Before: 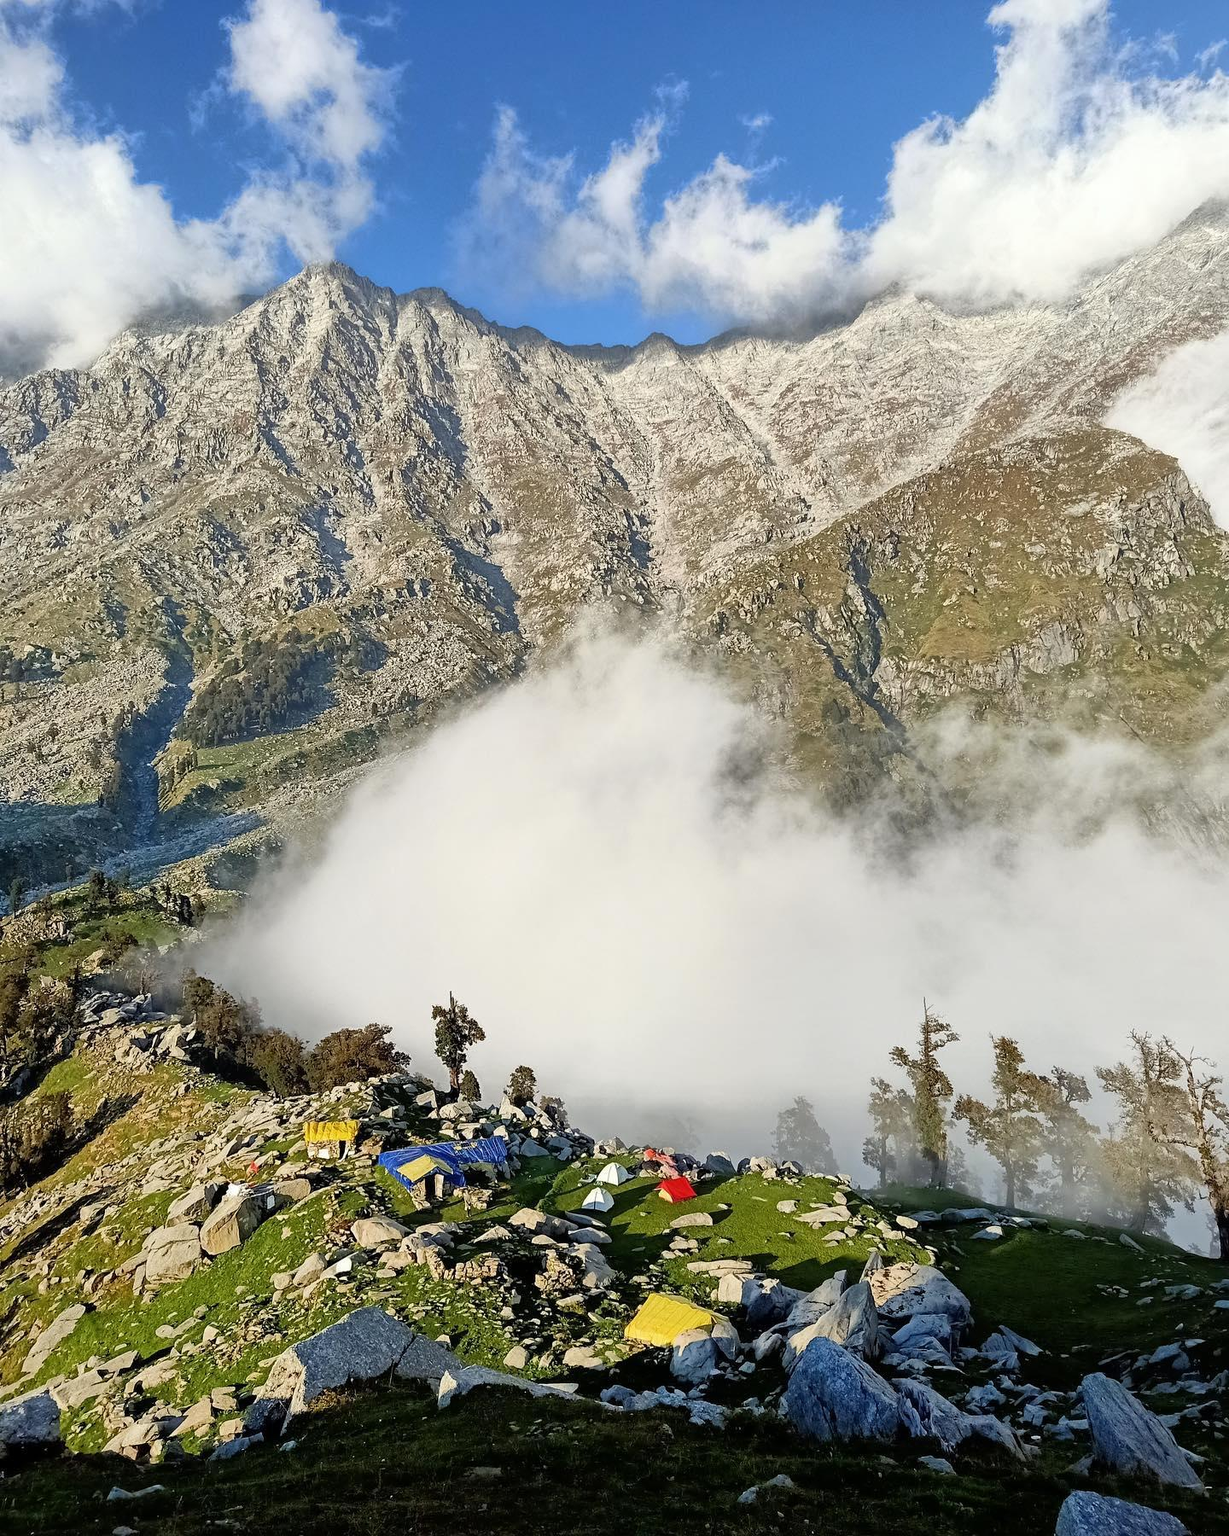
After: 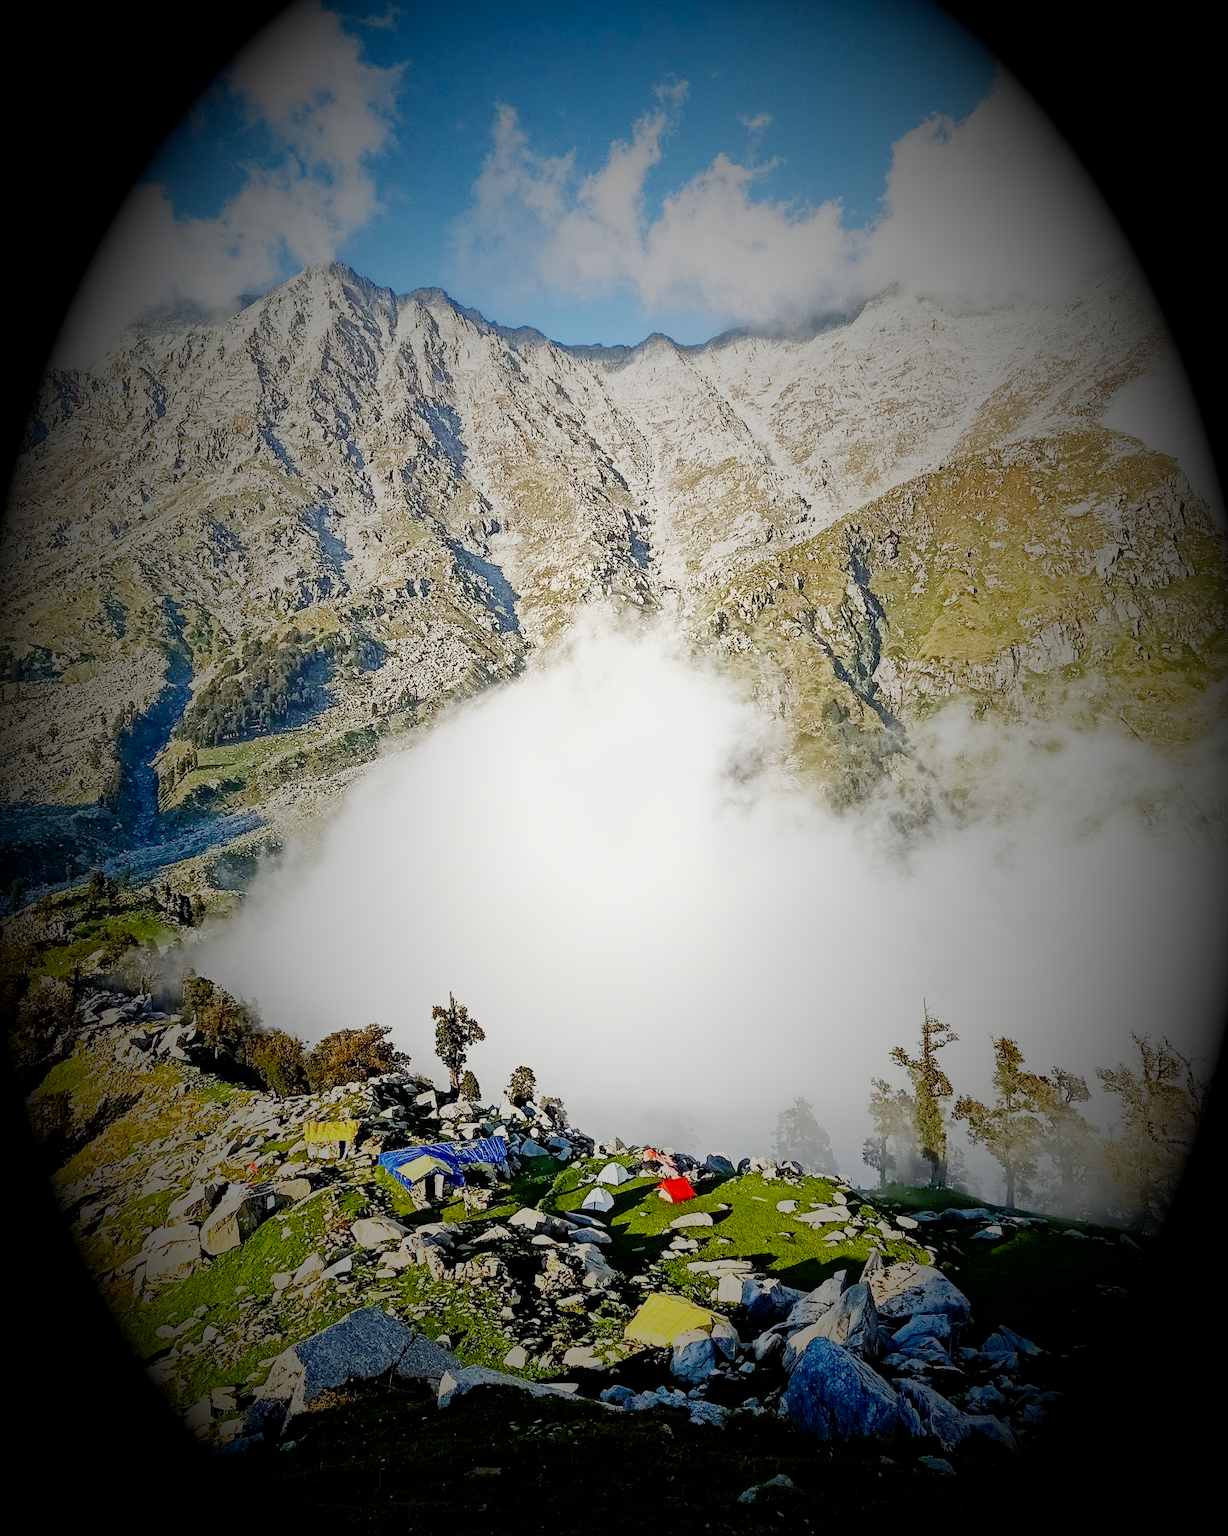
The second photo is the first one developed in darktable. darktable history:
sigmoid: contrast 1.8, skew -0.2, preserve hue 0%, red attenuation 0.1, red rotation 0.035, green attenuation 0.1, green rotation -0.017, blue attenuation 0.15, blue rotation -0.052, base primaries Rec2020
exposure: black level correction 0, exposure 0.9 EV, compensate highlight preservation false
vignetting: fall-off start 15.9%, fall-off radius 100%, brightness -1, saturation 0.5, width/height ratio 0.719
